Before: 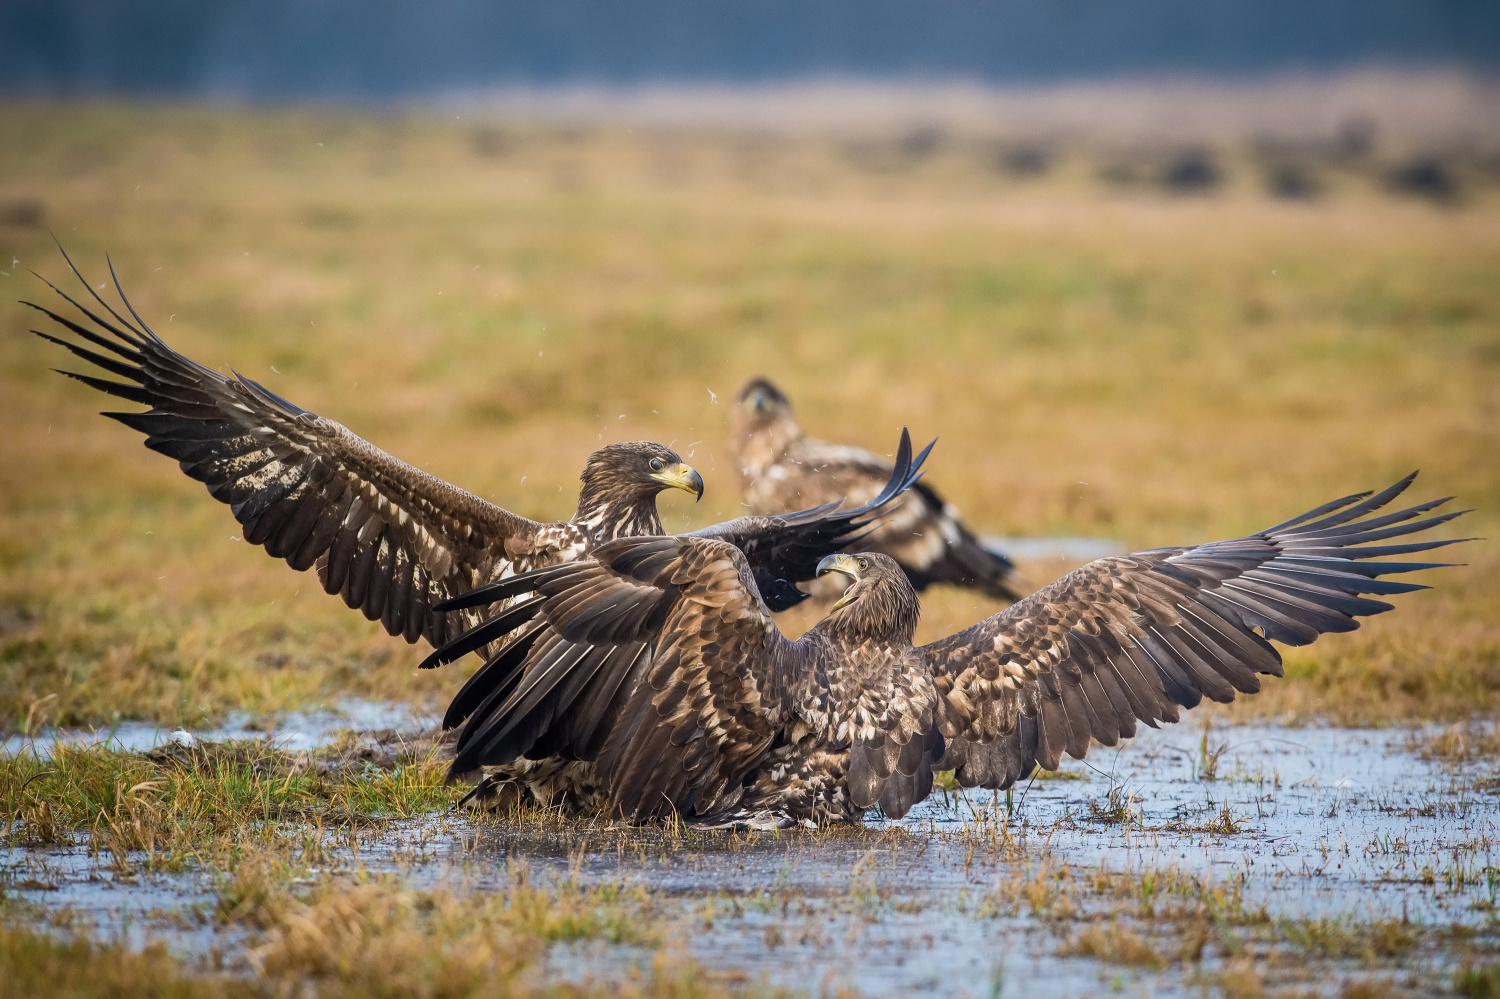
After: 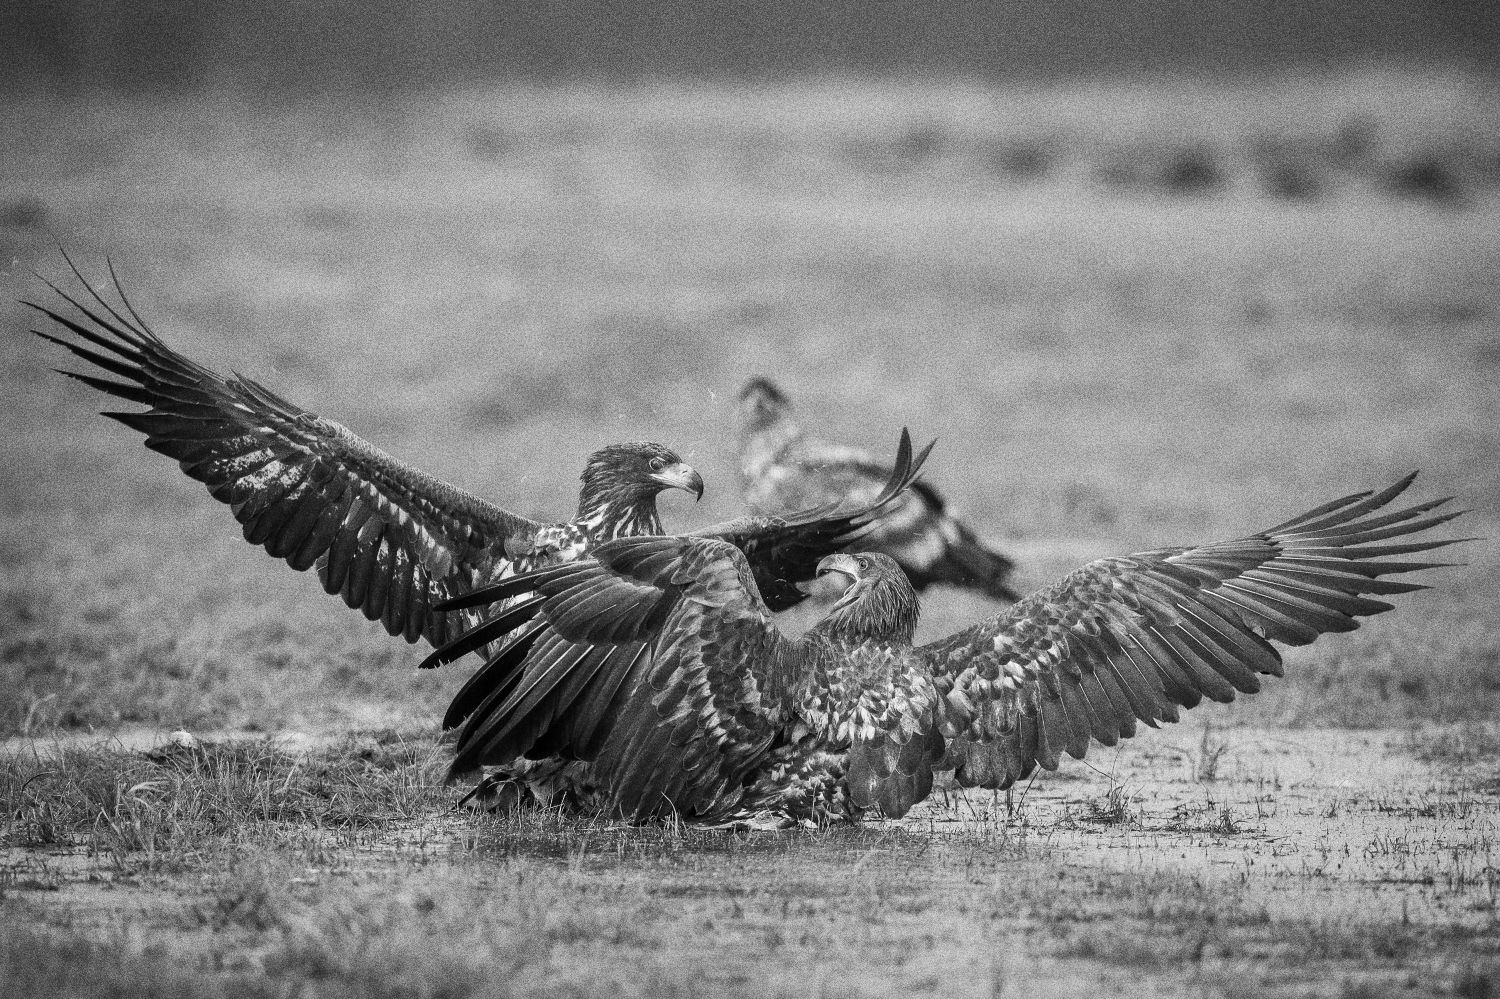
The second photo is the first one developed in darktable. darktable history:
grain: coarseness 10.62 ISO, strength 55.56%
color balance rgb: perceptual saturation grading › global saturation 20%, perceptual saturation grading › highlights -50%, perceptual saturation grading › shadows 30%
monochrome: a 16.06, b 15.48, size 1
